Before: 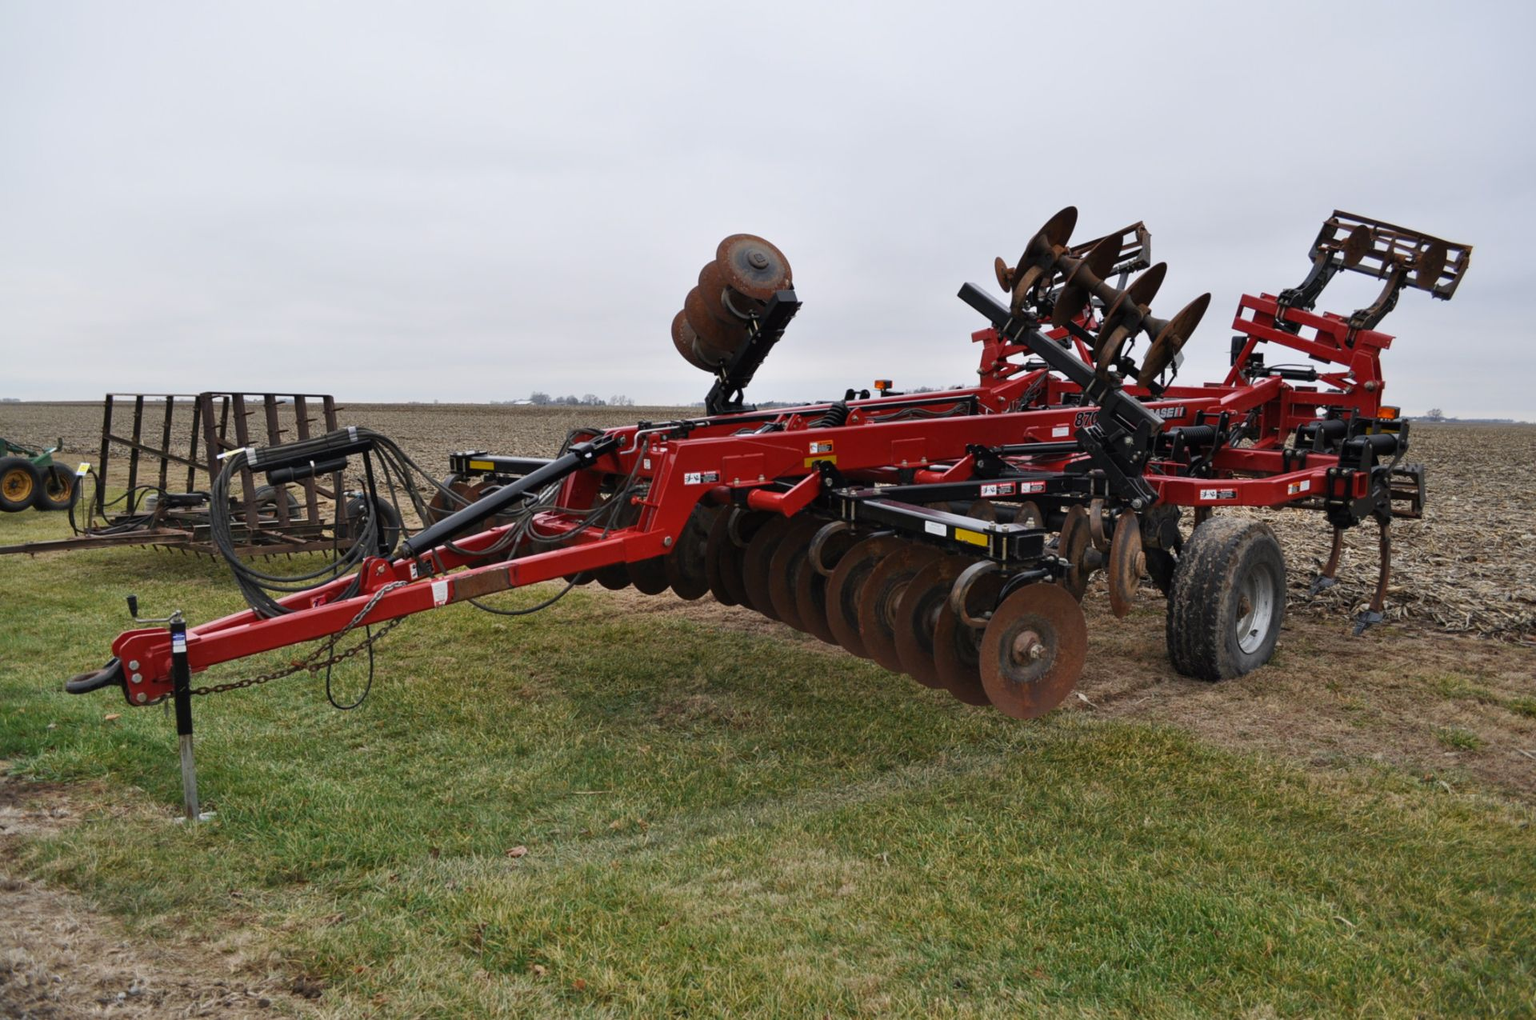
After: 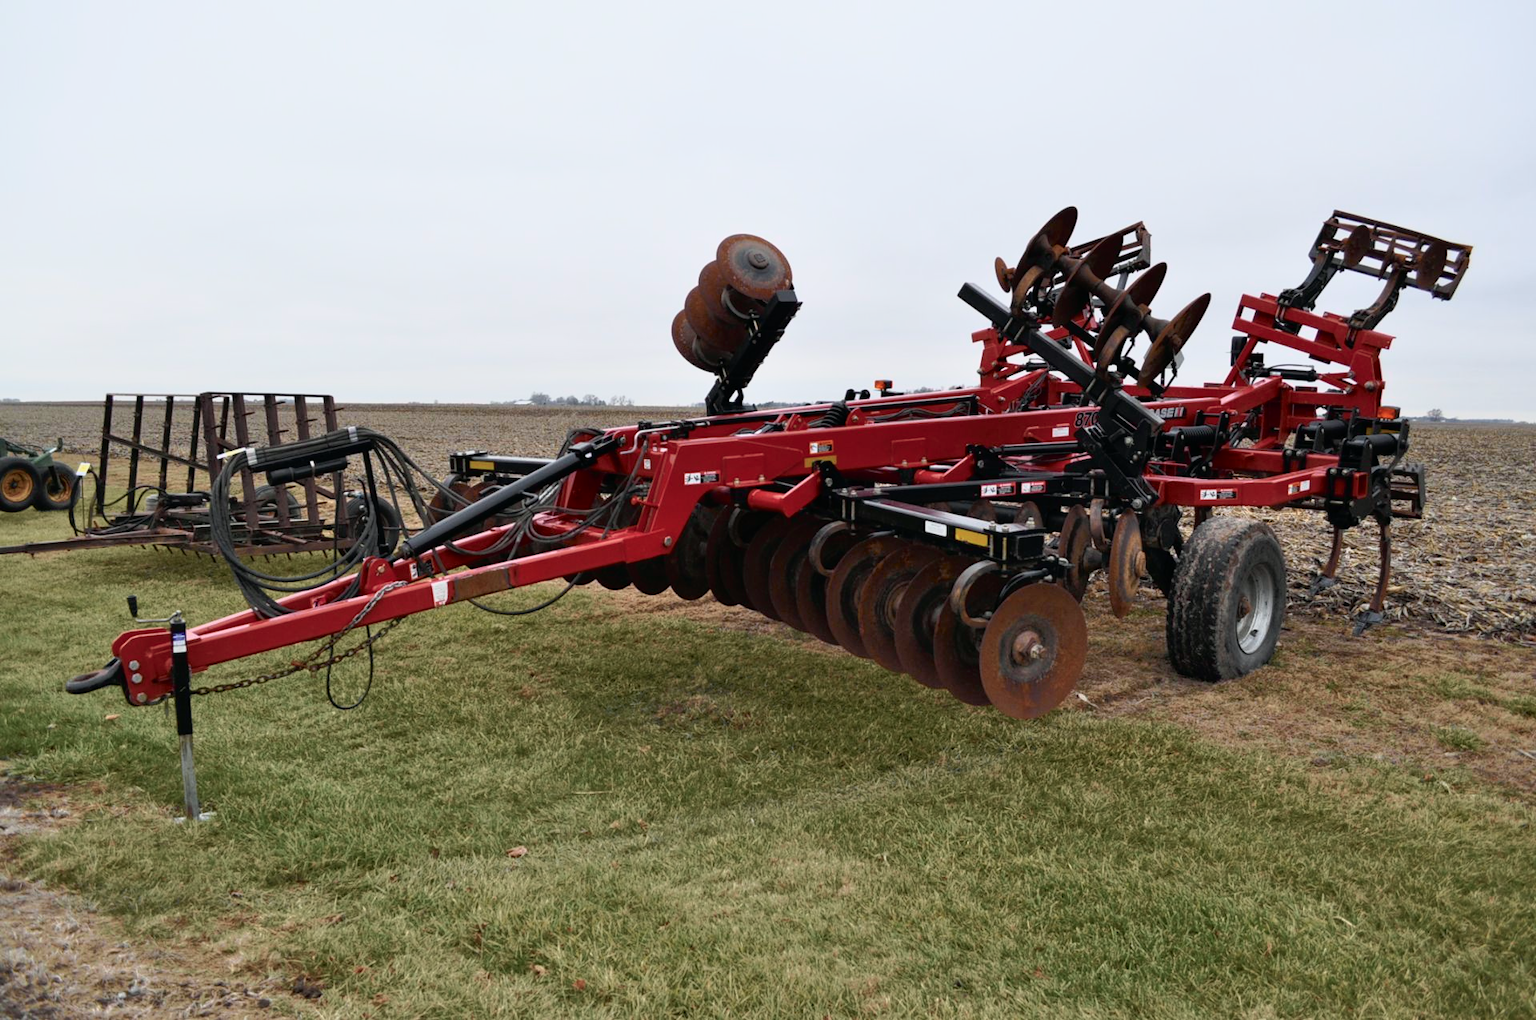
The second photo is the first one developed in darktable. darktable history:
tone curve: curves: ch0 [(0, 0) (0.105, 0.068) (0.181, 0.185) (0.28, 0.291) (0.384, 0.404) (0.485, 0.531) (0.638, 0.681) (0.795, 0.879) (1, 0.977)]; ch1 [(0, 0) (0.161, 0.092) (0.35, 0.33) (0.379, 0.401) (0.456, 0.469) (0.504, 0.5) (0.512, 0.514) (0.58, 0.597) (0.635, 0.646) (1, 1)]; ch2 [(0, 0) (0.371, 0.362) (0.437, 0.437) (0.5, 0.5) (0.53, 0.523) (0.56, 0.58) (0.622, 0.606) (1, 1)], color space Lab, independent channels, preserve colors none
